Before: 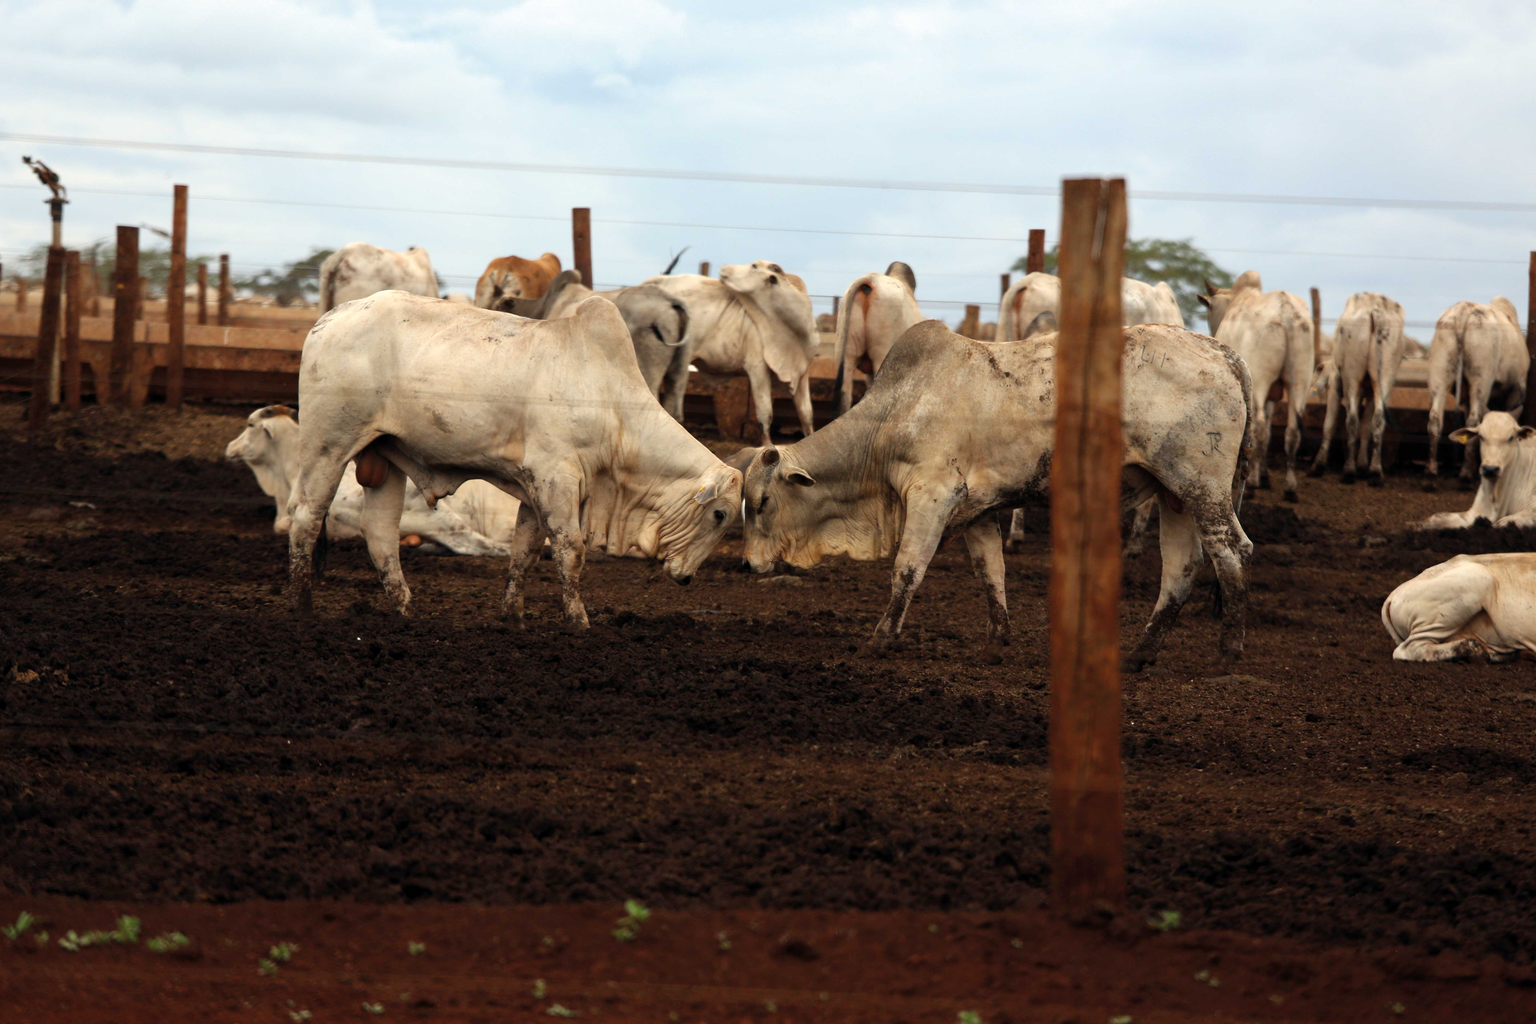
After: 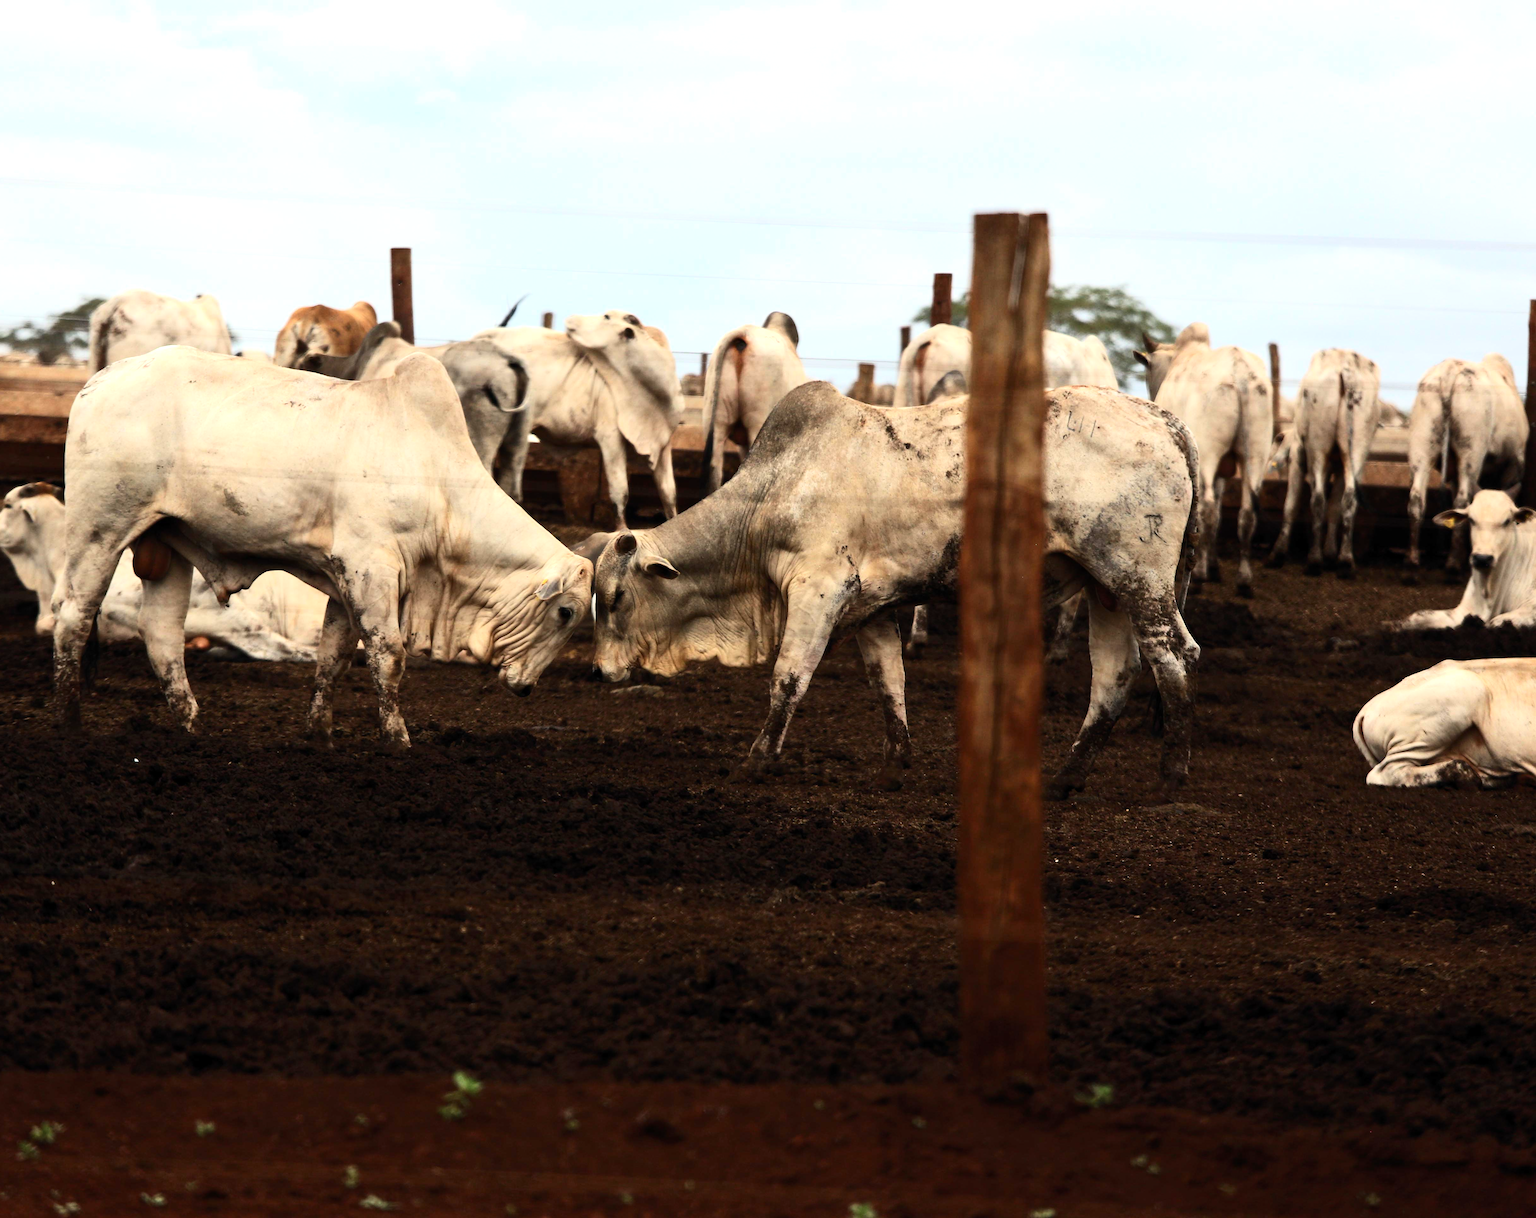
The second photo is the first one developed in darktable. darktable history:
contrast brightness saturation: contrast 0.244, brightness 0.092
tone equalizer: -8 EV -0.447 EV, -7 EV -0.428 EV, -6 EV -0.355 EV, -5 EV -0.249 EV, -3 EV 0.189 EV, -2 EV 0.355 EV, -1 EV 0.373 EV, +0 EV 0.386 EV, edges refinement/feathering 500, mask exposure compensation -1.57 EV, preserve details no
crop: left 15.937%
